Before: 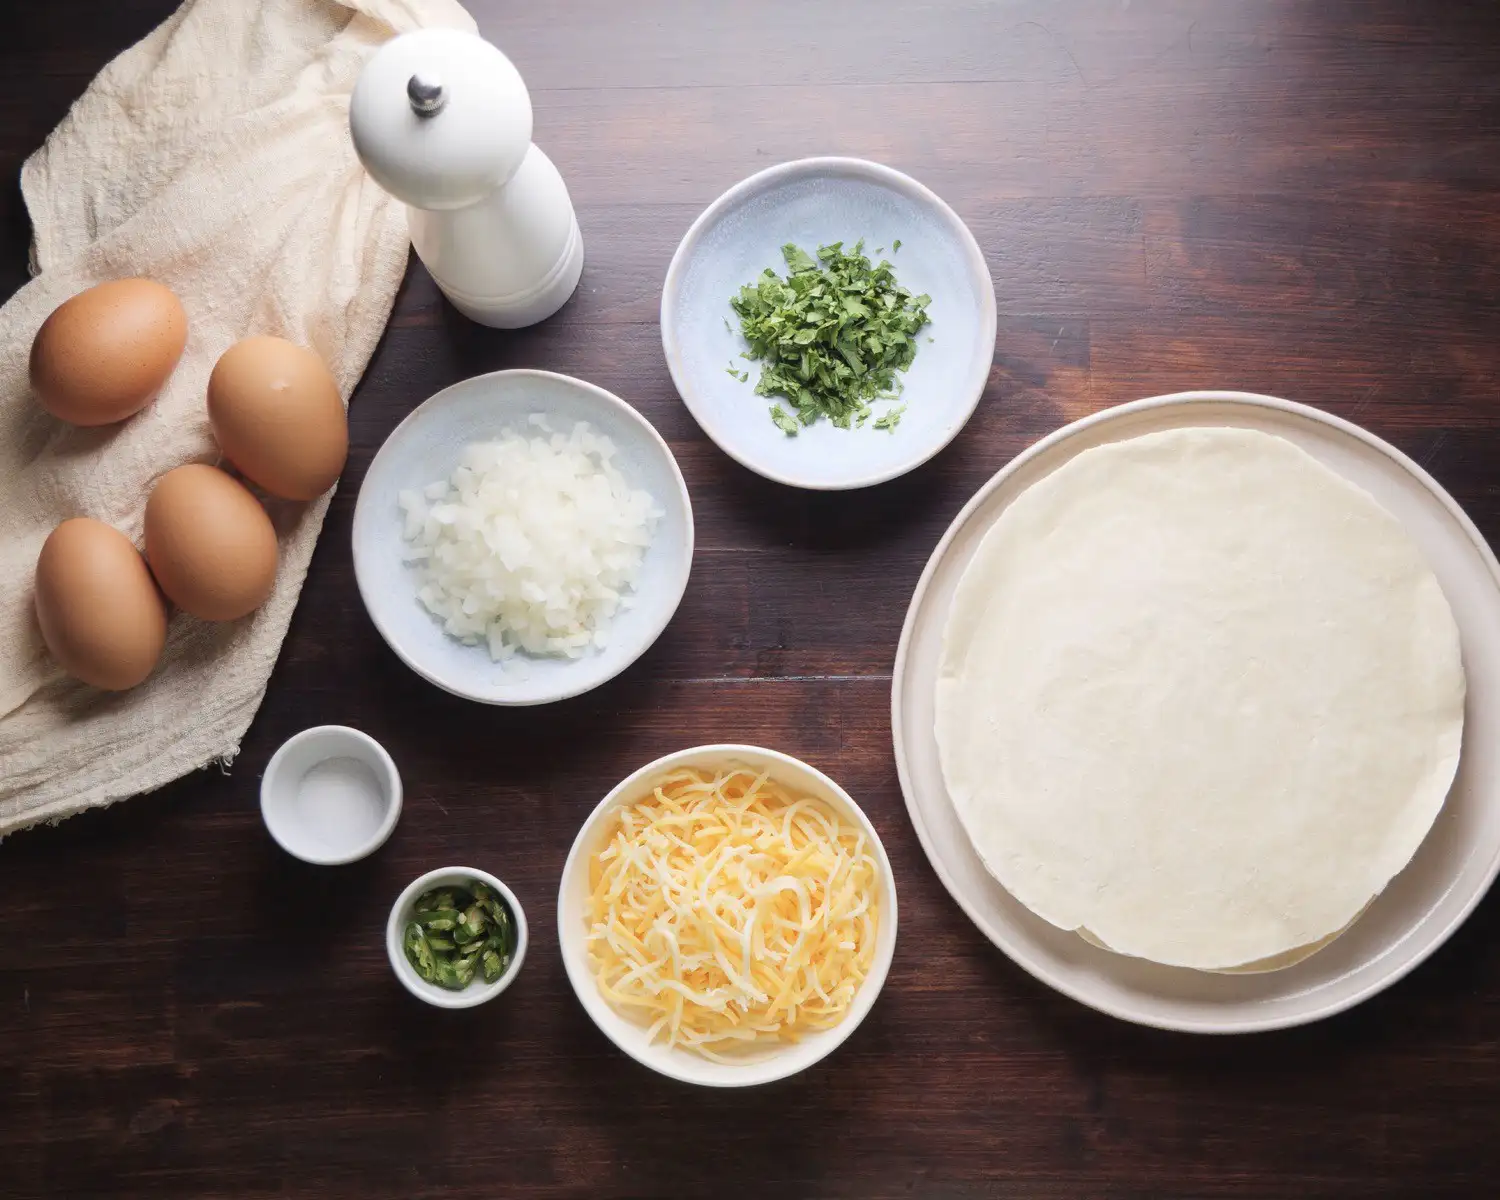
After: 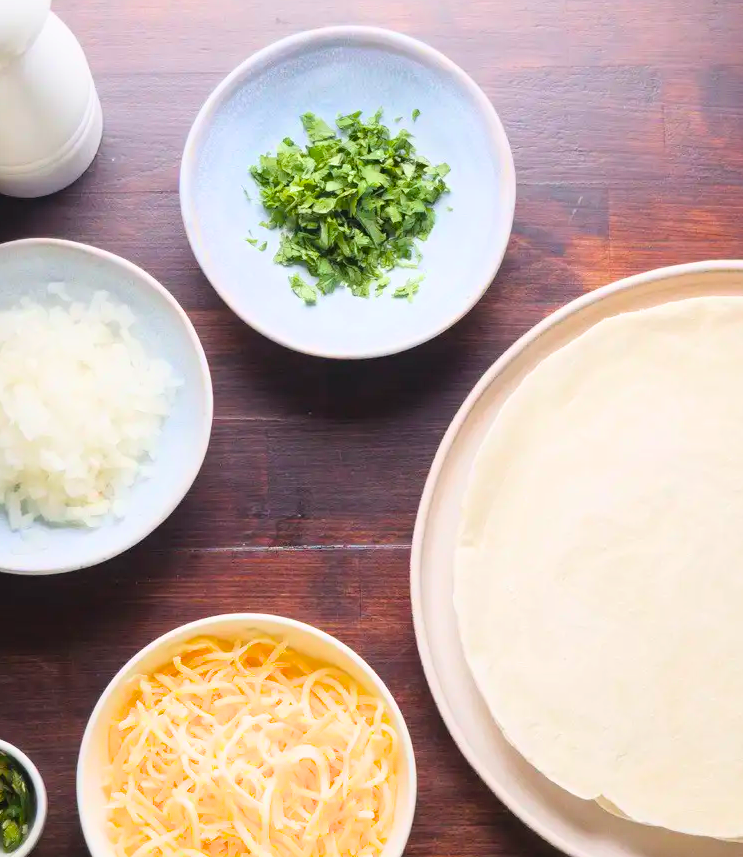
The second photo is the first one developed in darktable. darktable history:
filmic rgb: black relative exposure -11.35 EV, white relative exposure 3.22 EV, hardness 6.76, color science v6 (2022)
crop: left 32.075%, top 10.976%, right 18.355%, bottom 17.596%
exposure: black level correction -0.002, exposure 0.54 EV, compensate highlight preservation false
color balance rgb: perceptual saturation grading › global saturation 20%, global vibrance 20%
